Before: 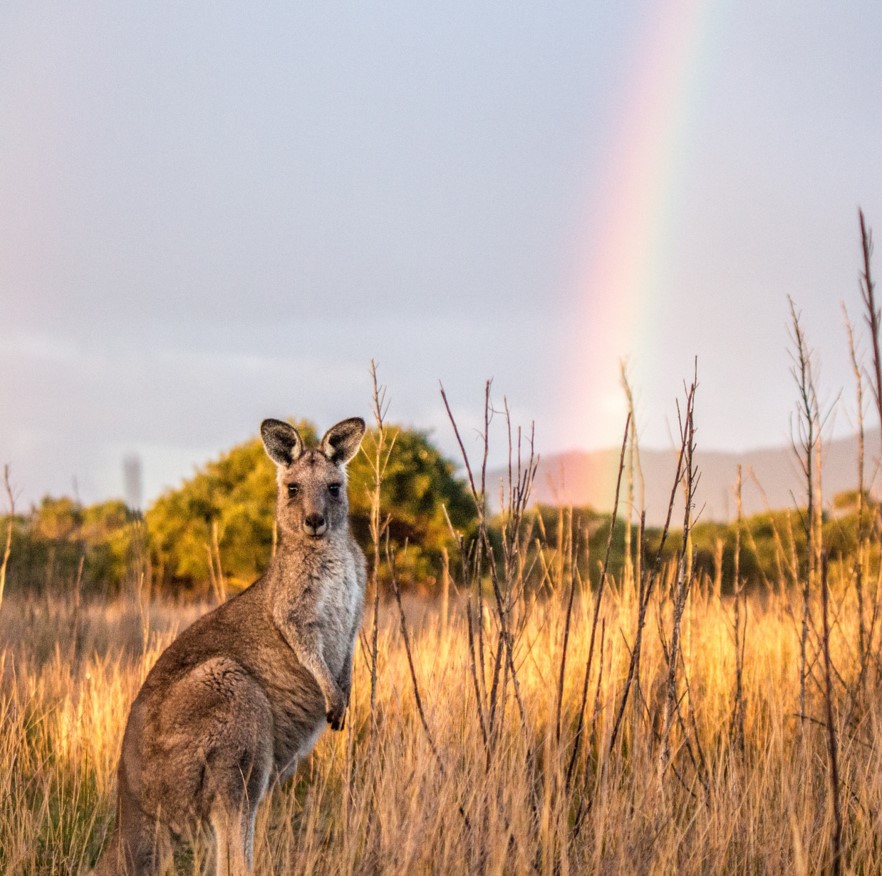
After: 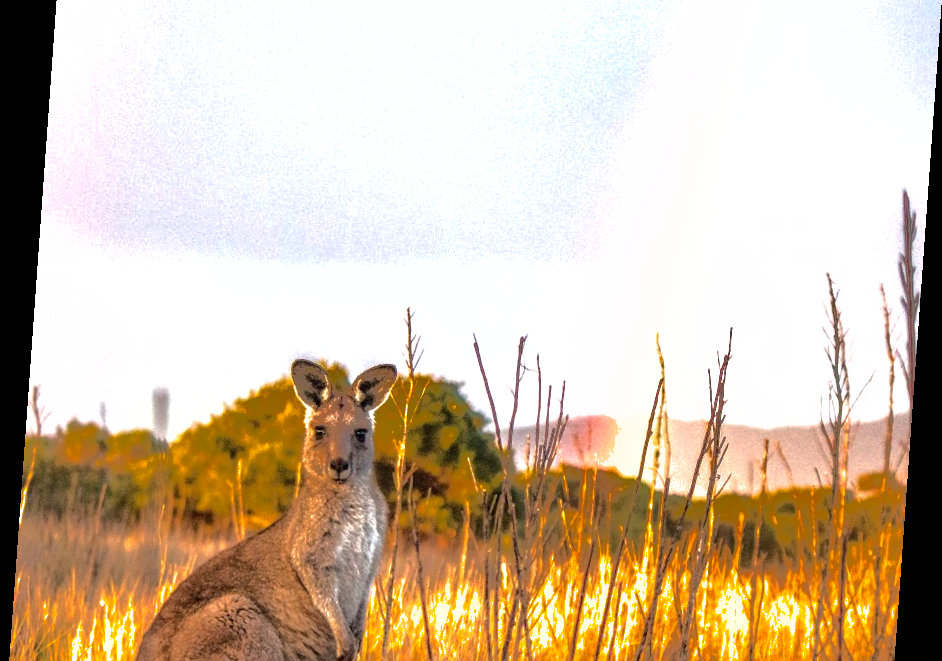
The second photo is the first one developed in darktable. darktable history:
crop and rotate: top 8.293%, bottom 20.996%
shadows and highlights: shadows -19.91, highlights -73.15
rotate and perspective: rotation 4.1°, automatic cropping off
exposure: black level correction 0, exposure 0.7 EV, compensate exposure bias true, compensate highlight preservation false
